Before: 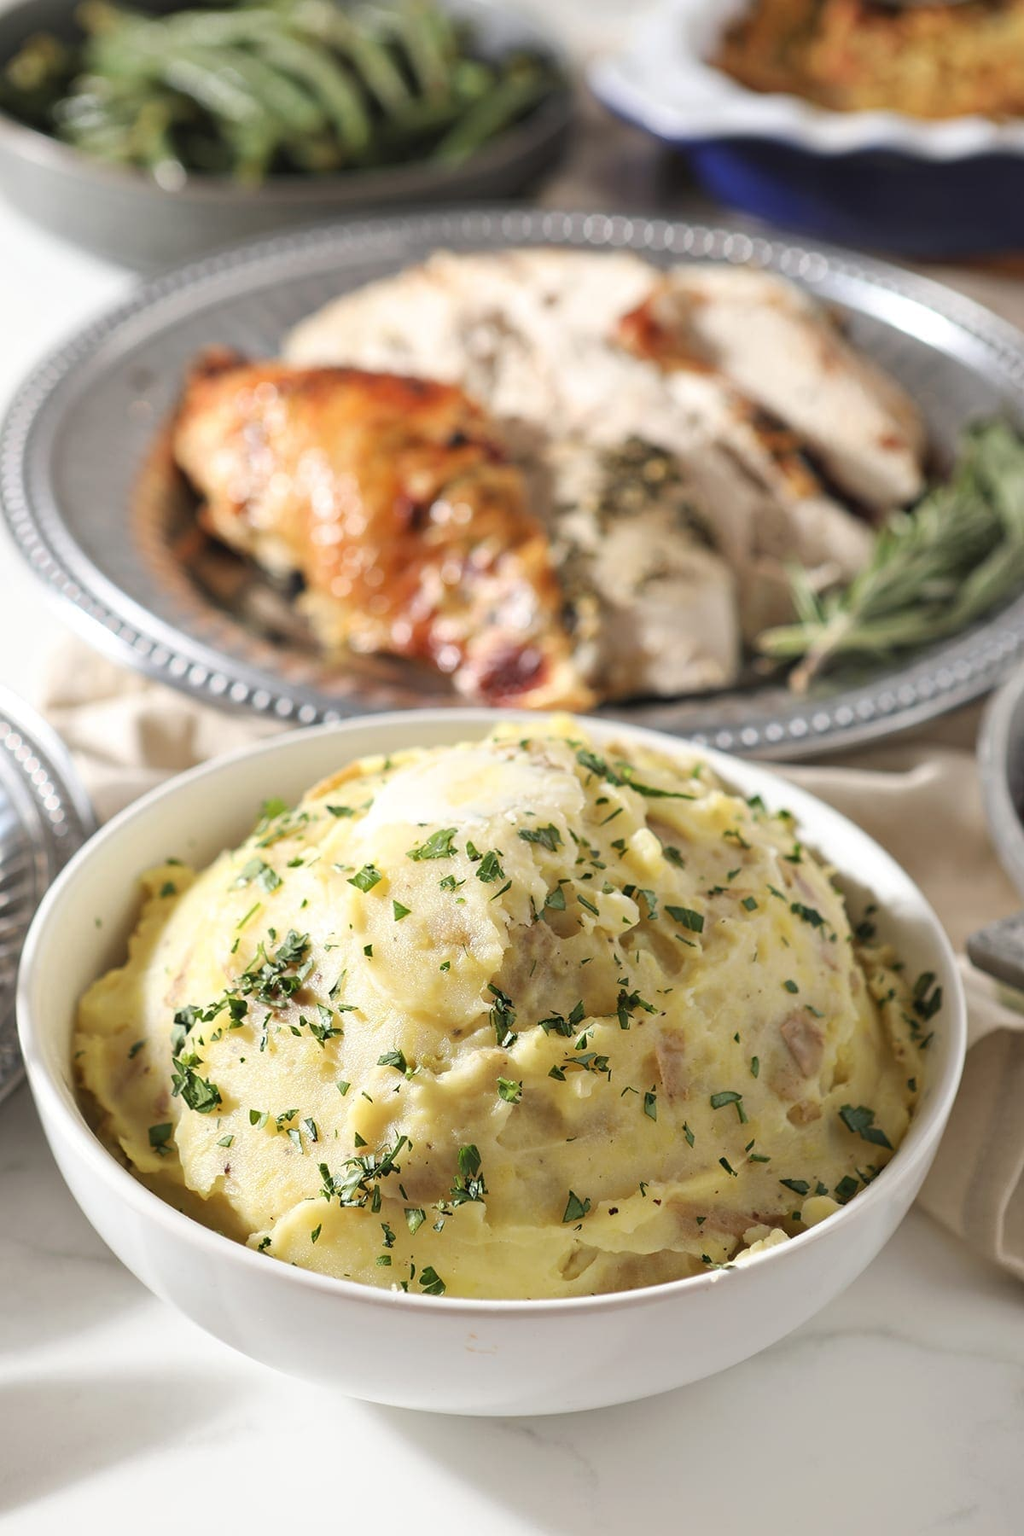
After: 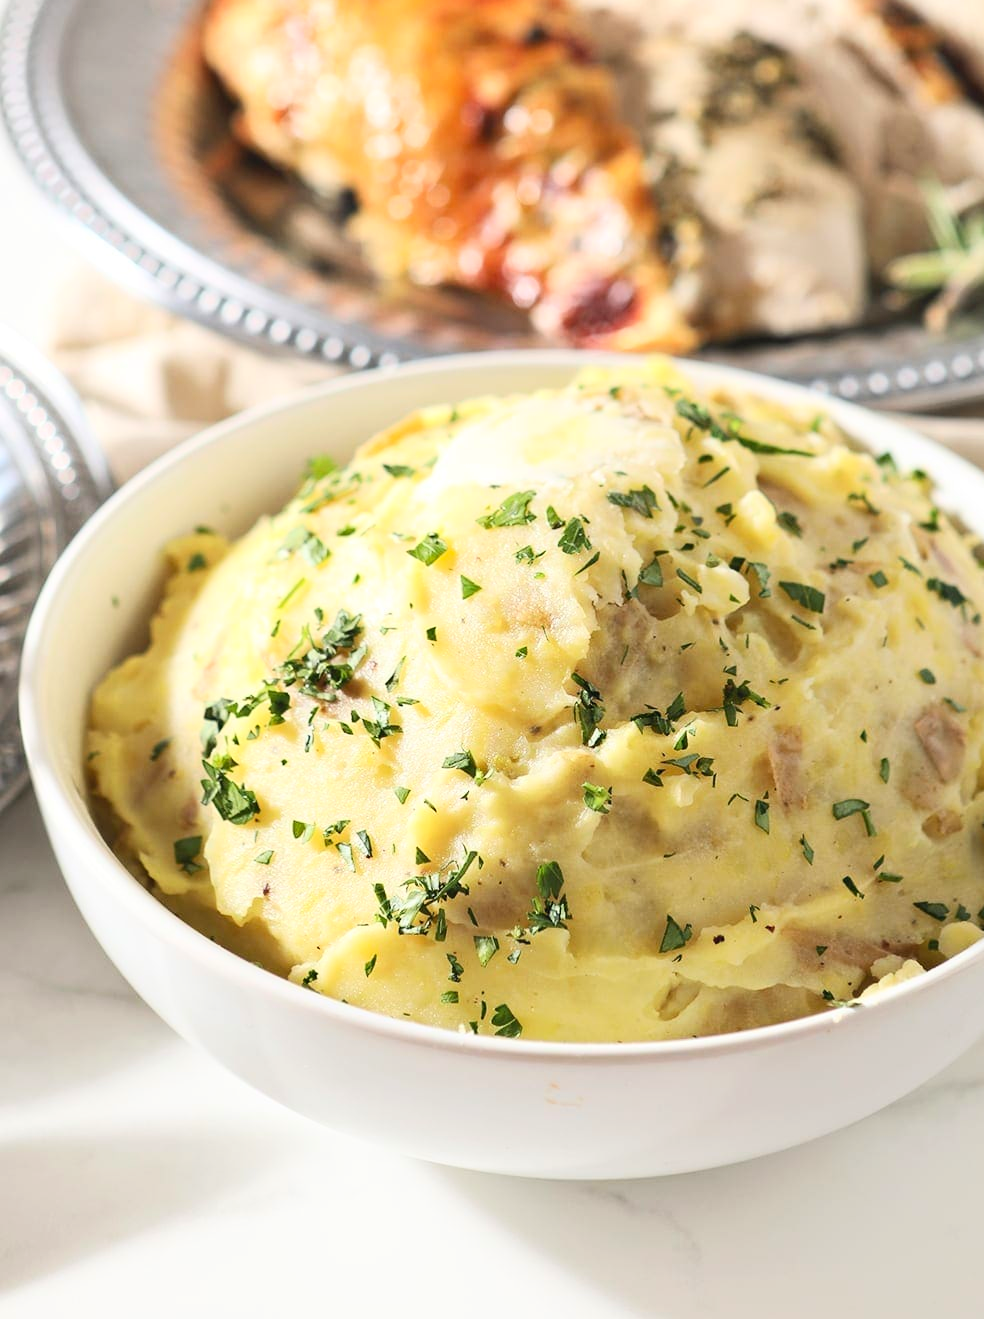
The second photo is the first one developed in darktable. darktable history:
crop: top 26.696%, right 17.949%
contrast brightness saturation: contrast 0.203, brightness 0.161, saturation 0.224
